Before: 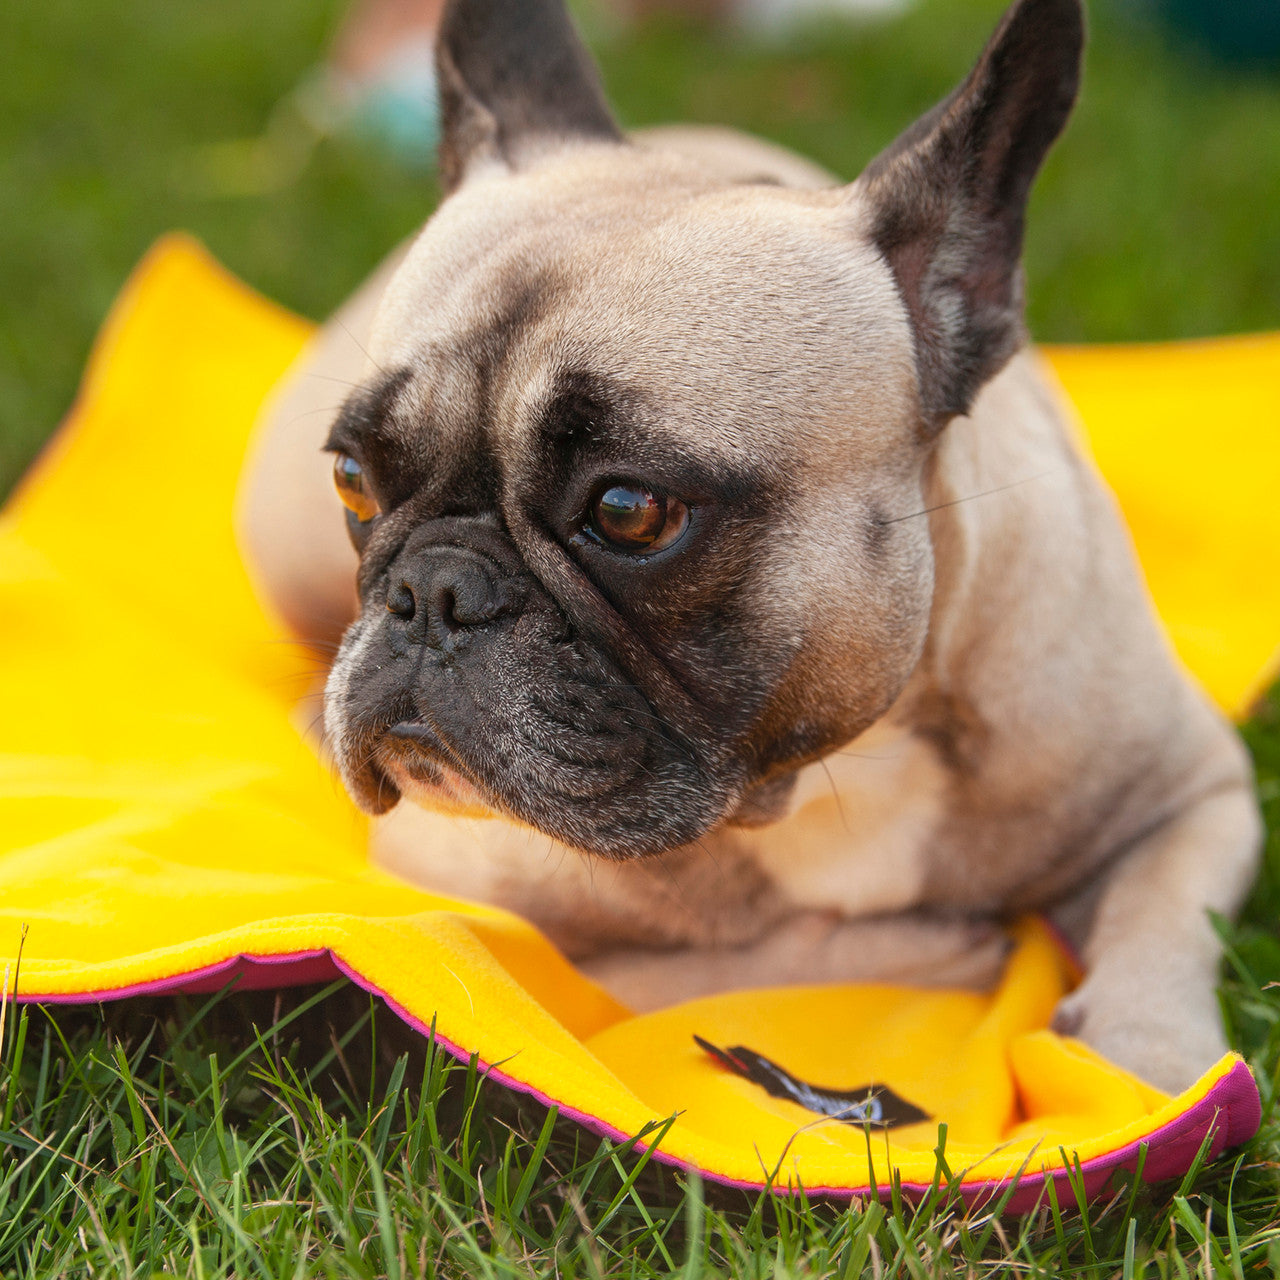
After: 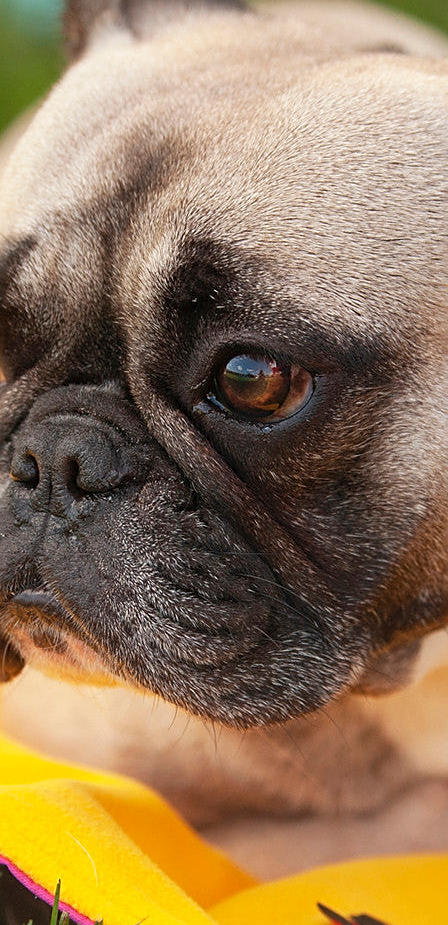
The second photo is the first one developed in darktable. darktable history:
sharpen: on, module defaults
crop and rotate: left 29.448%, top 10.391%, right 35.506%, bottom 17.27%
